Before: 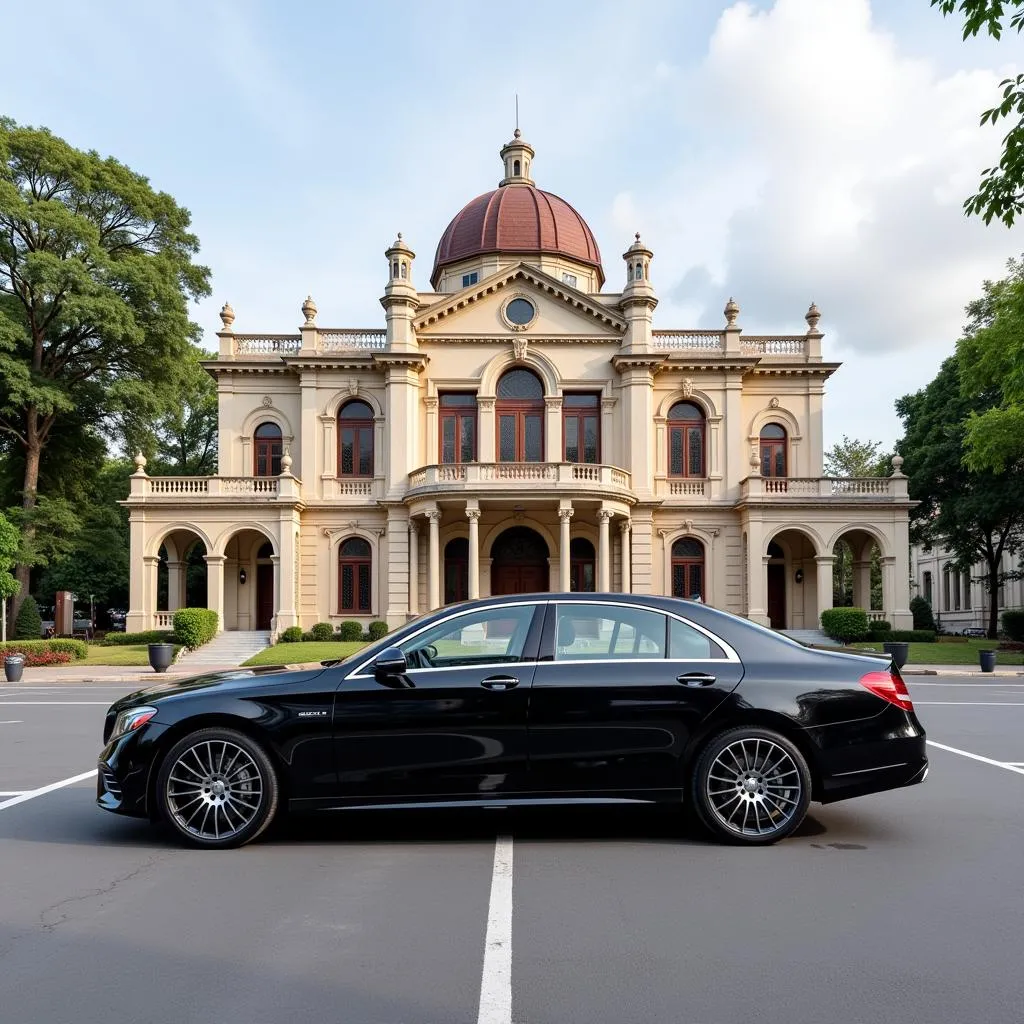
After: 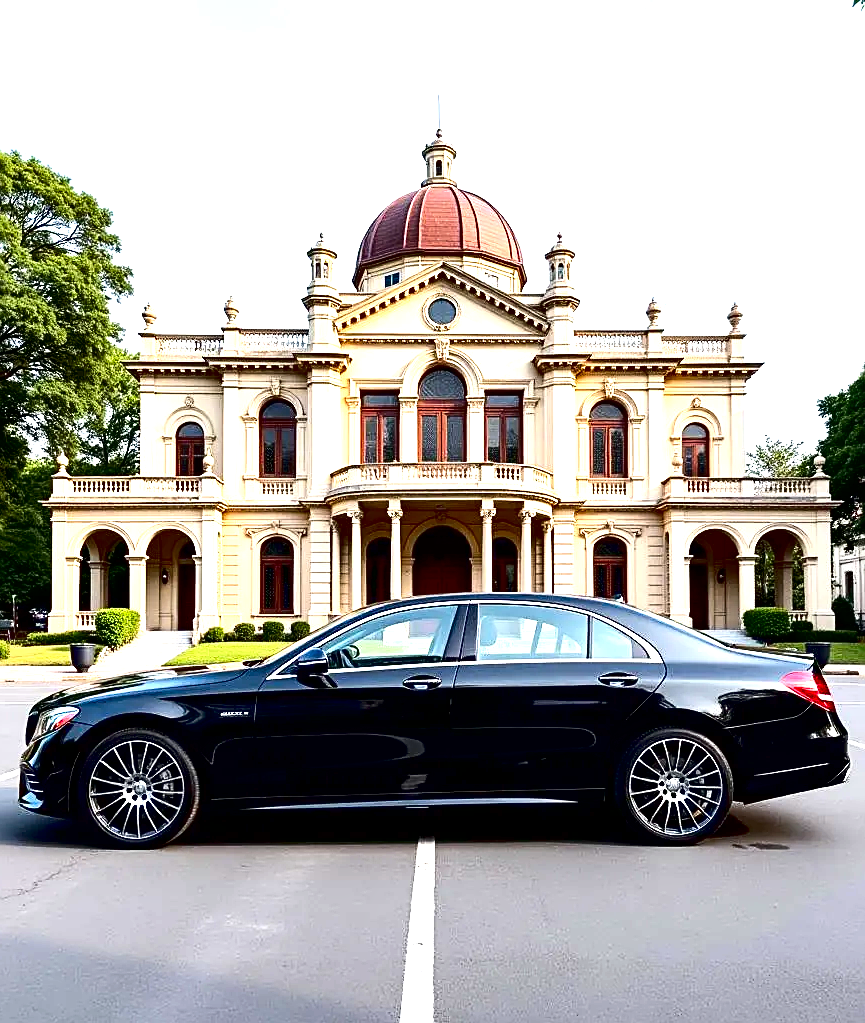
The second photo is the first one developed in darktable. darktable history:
tone equalizer: -8 EV -0.001 EV, -7 EV 0.002 EV, -6 EV -0.004 EV, -5 EV -0.007 EV, -4 EV -0.066 EV, -3 EV -0.207 EV, -2 EV -0.241 EV, -1 EV 0.098 EV, +0 EV 0.288 EV
contrast brightness saturation: contrast 0.208, brightness -0.103, saturation 0.208
sharpen: on, module defaults
crop: left 7.647%, right 7.813%
exposure: black level correction 0.008, exposure 0.973 EV, compensate exposure bias true, compensate highlight preservation false
local contrast: mode bilateral grid, contrast 25, coarseness 60, detail 152%, midtone range 0.2
color correction: highlights b* 0.063
